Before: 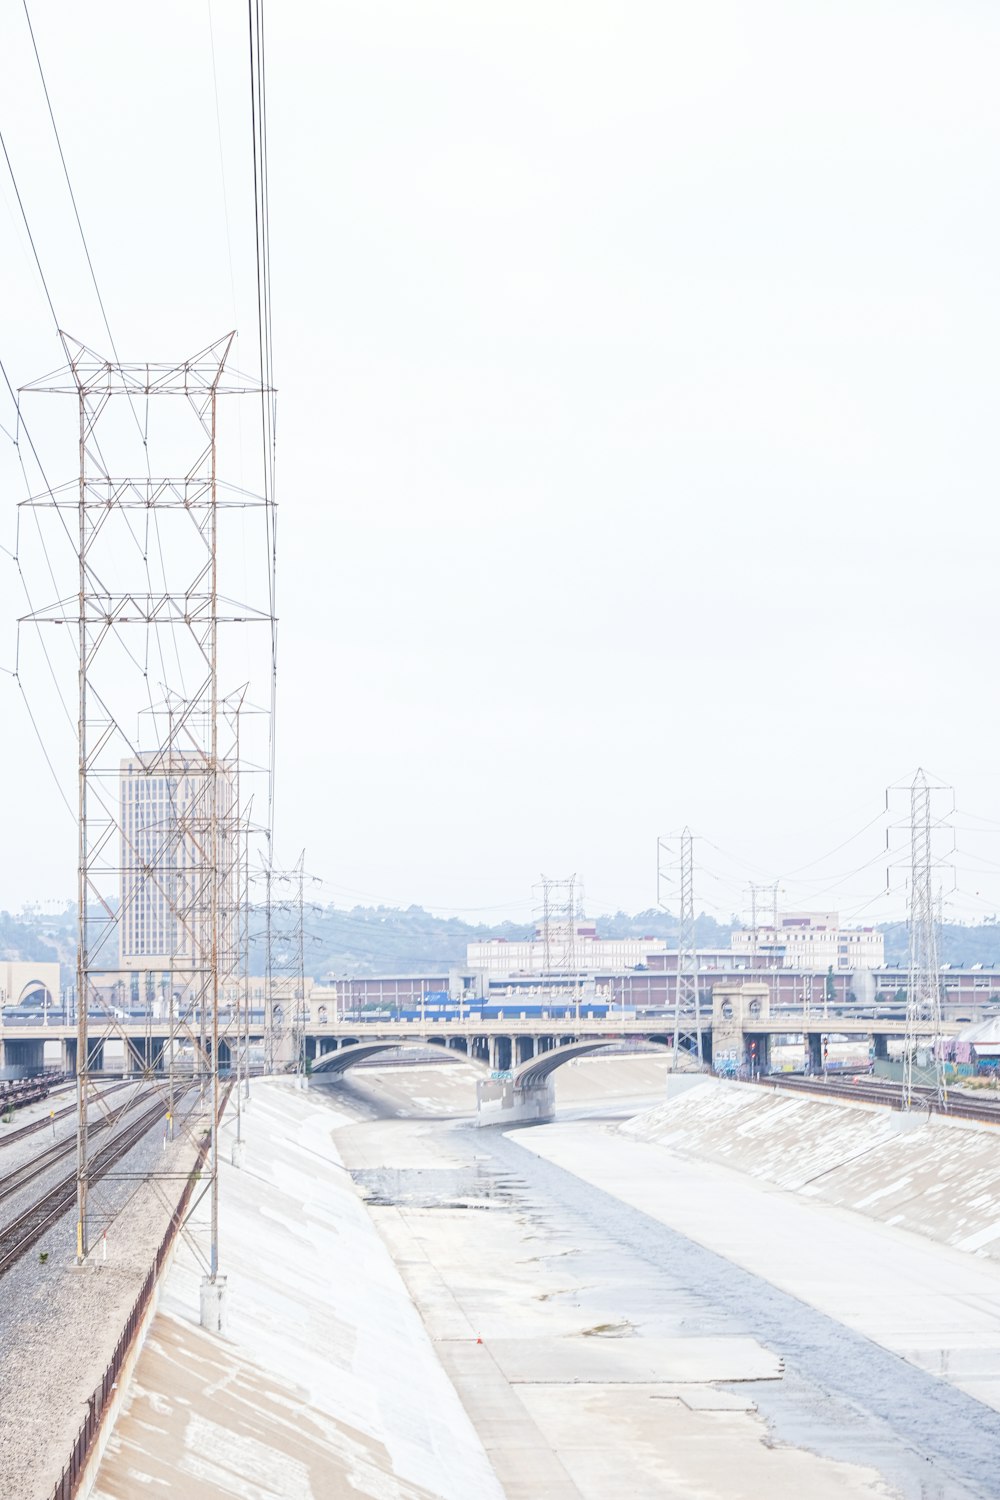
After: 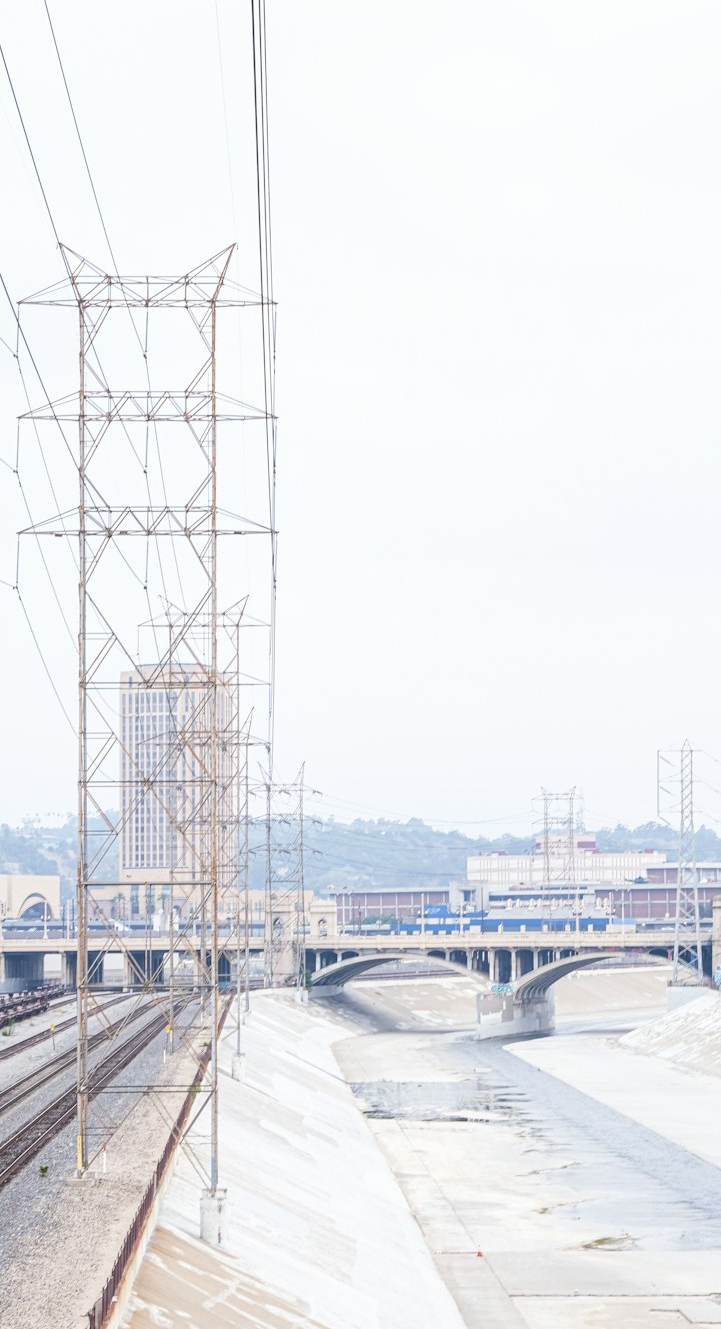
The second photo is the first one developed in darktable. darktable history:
crop: top 5.814%, right 27.84%, bottom 5.548%
base curve: preserve colors none
